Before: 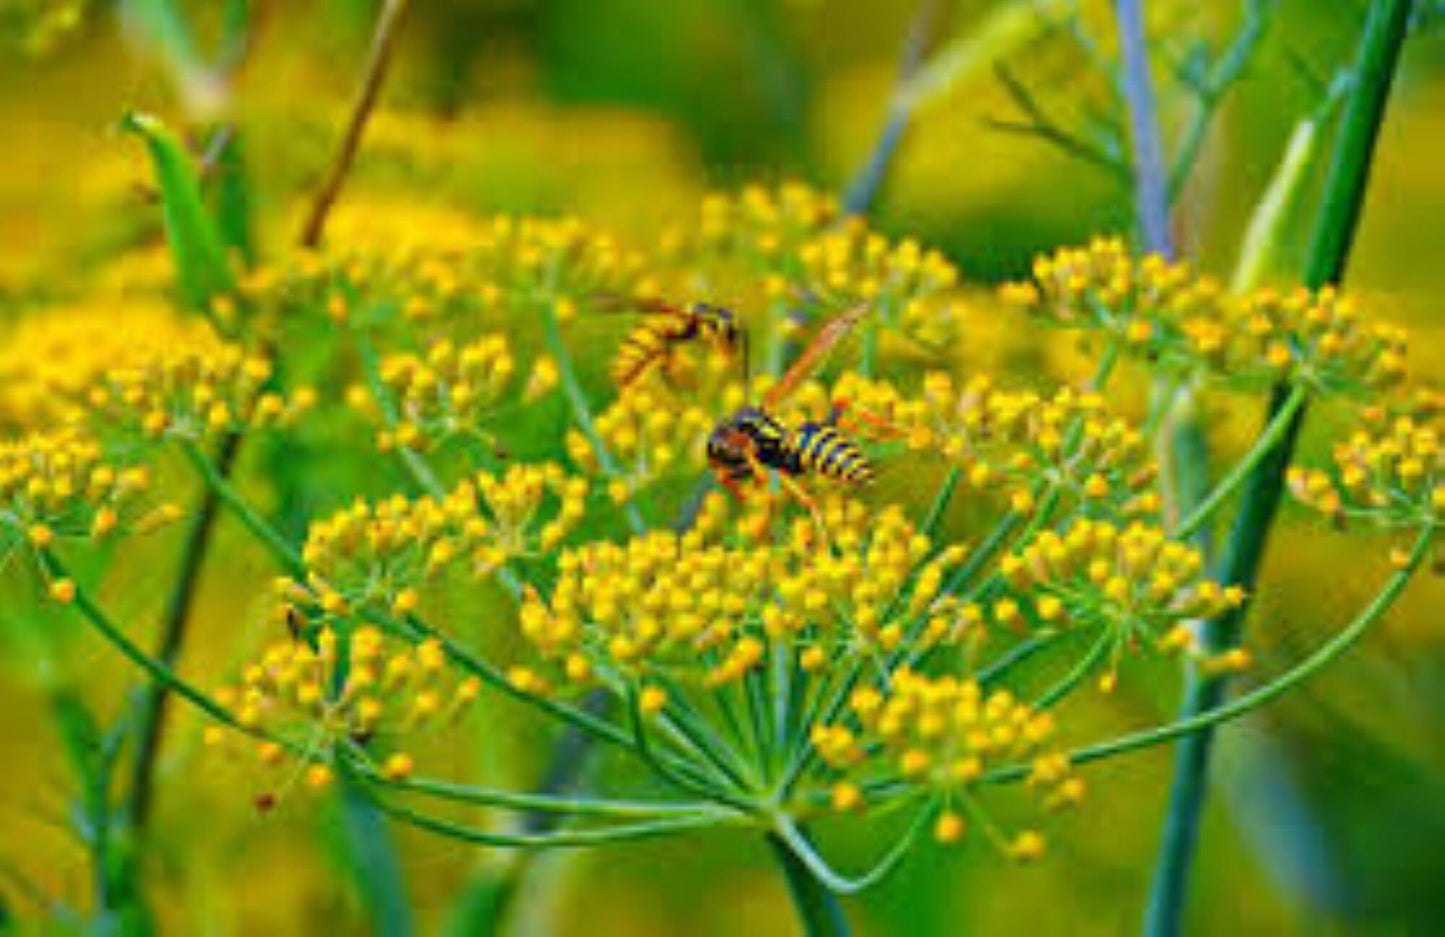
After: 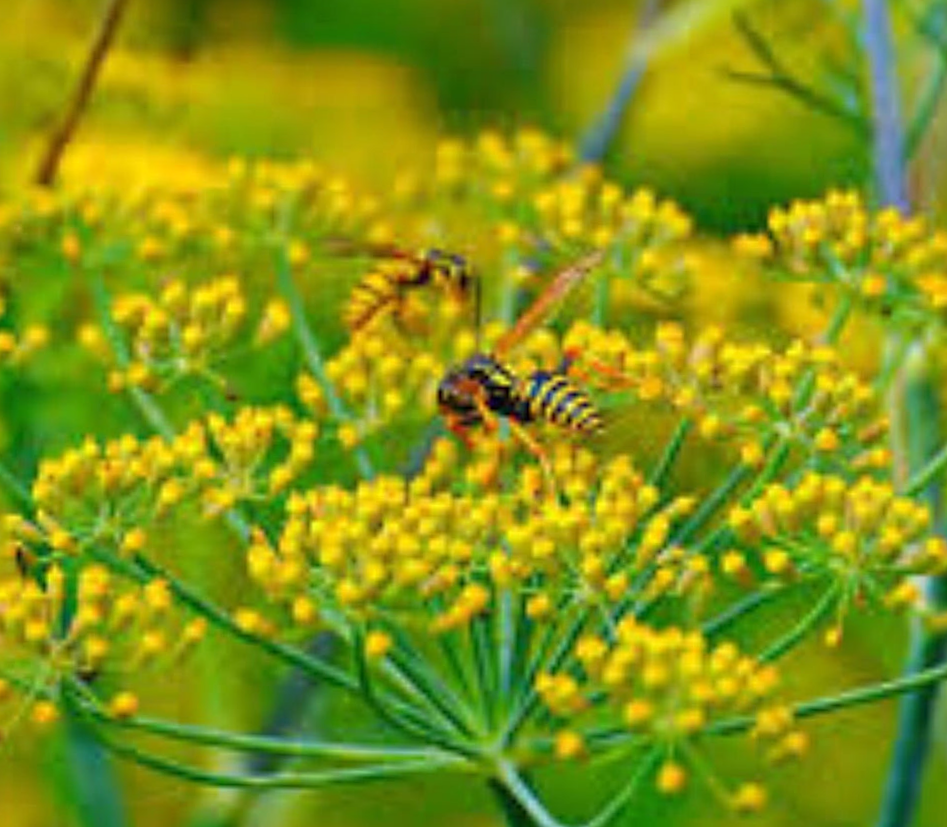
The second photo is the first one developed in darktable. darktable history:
sharpen: amount 0.2
rotate and perspective: rotation -2.12°, lens shift (vertical) 0.009, lens shift (horizontal) -0.008, automatic cropping original format, crop left 0.036, crop right 0.964, crop top 0.05, crop bottom 0.959
crop and rotate: angle -3.27°, left 14.277%, top 0.028%, right 10.766%, bottom 0.028%
tone equalizer: on, module defaults
